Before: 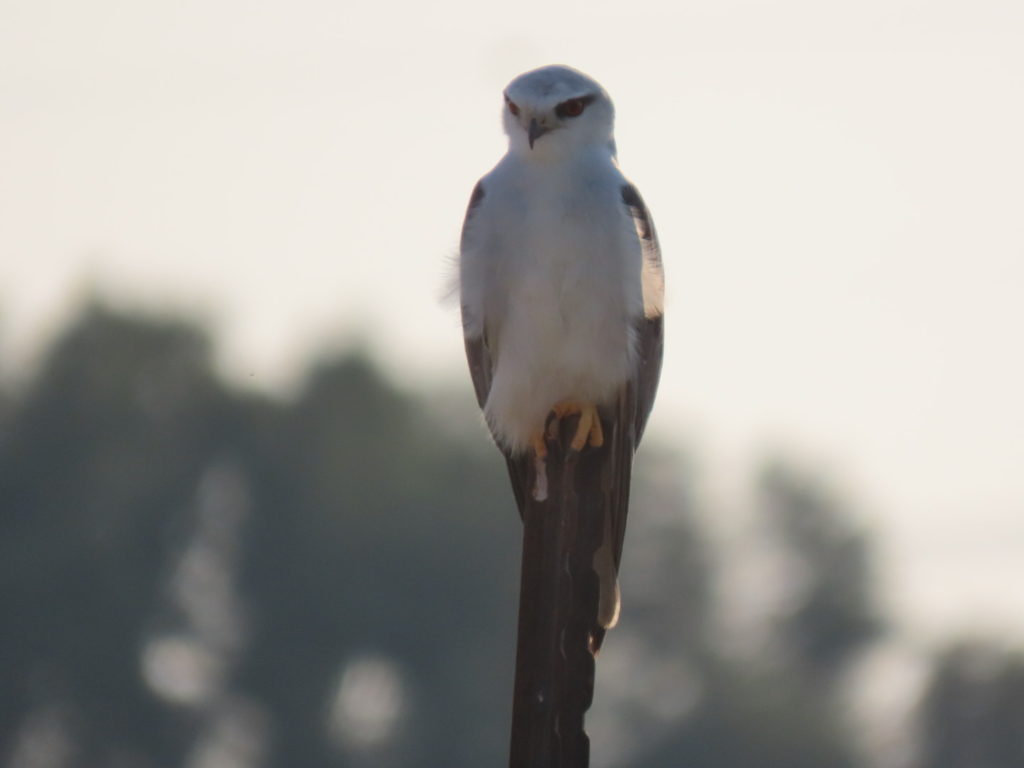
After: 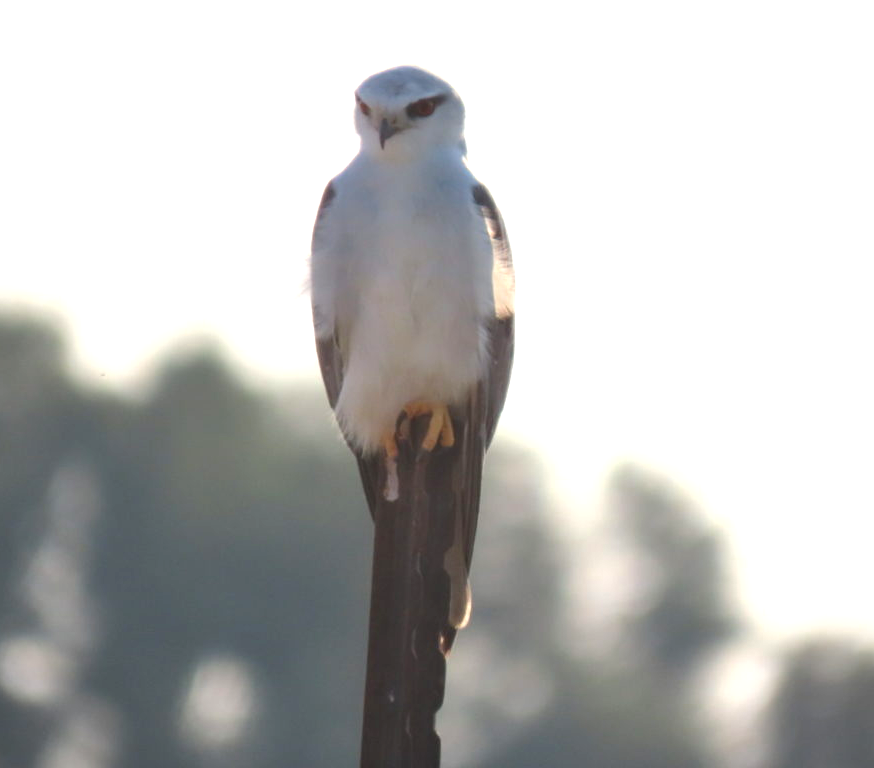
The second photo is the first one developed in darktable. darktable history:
crop and rotate: left 14.617%
shadows and highlights: shadows 25.77, highlights -26.37
exposure: black level correction 0, exposure 0.894 EV, compensate highlight preservation false
vignetting: fall-off start 91.52%, brightness -0.194, saturation -0.305
